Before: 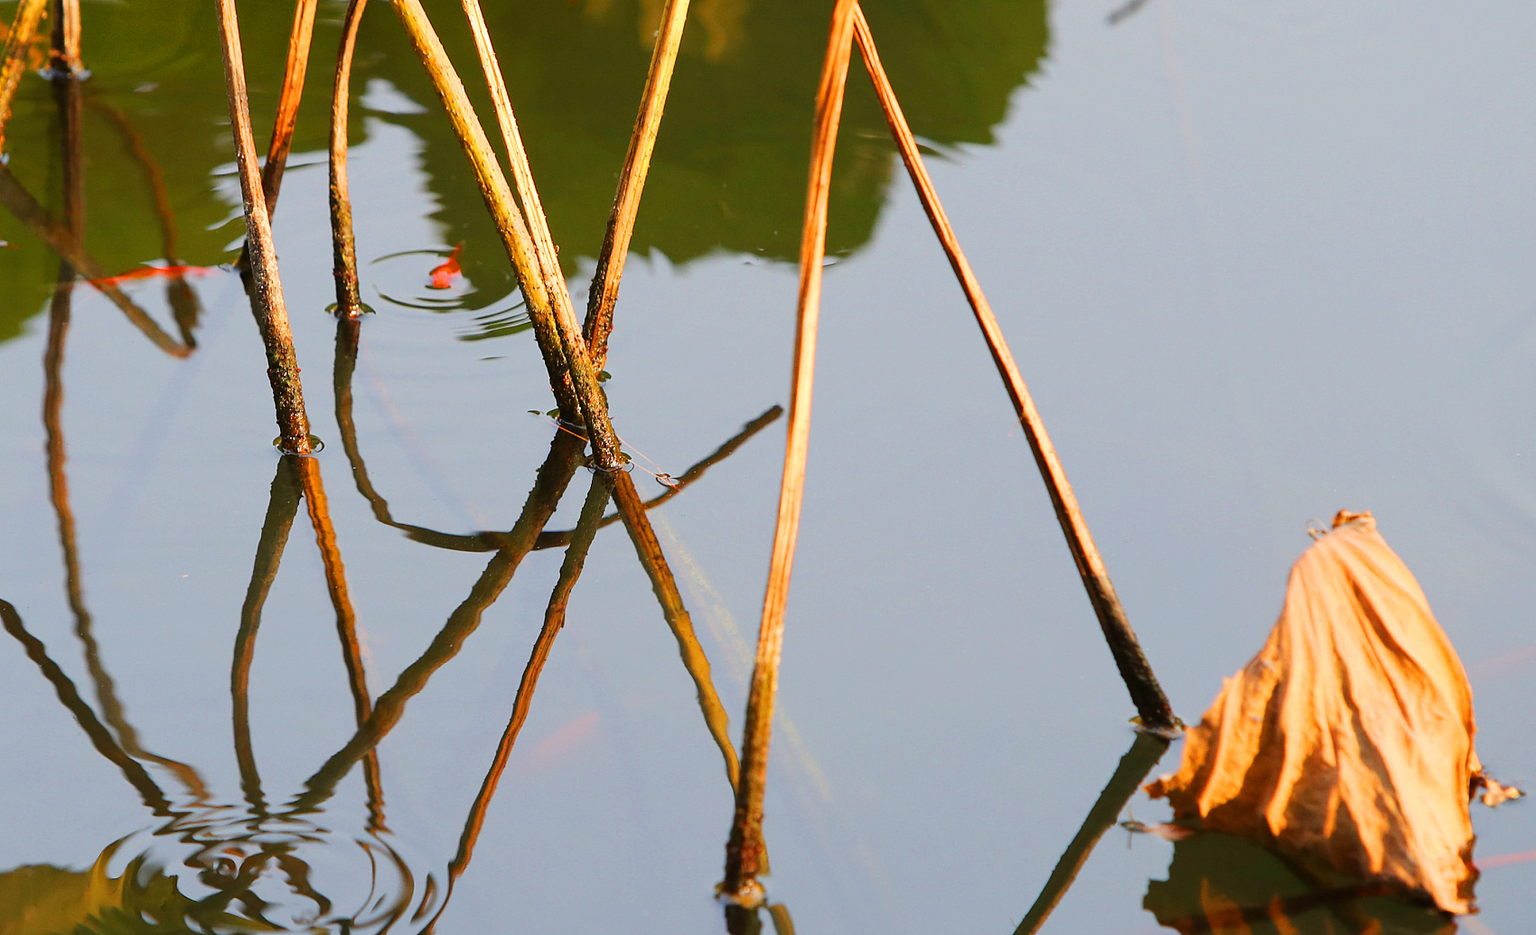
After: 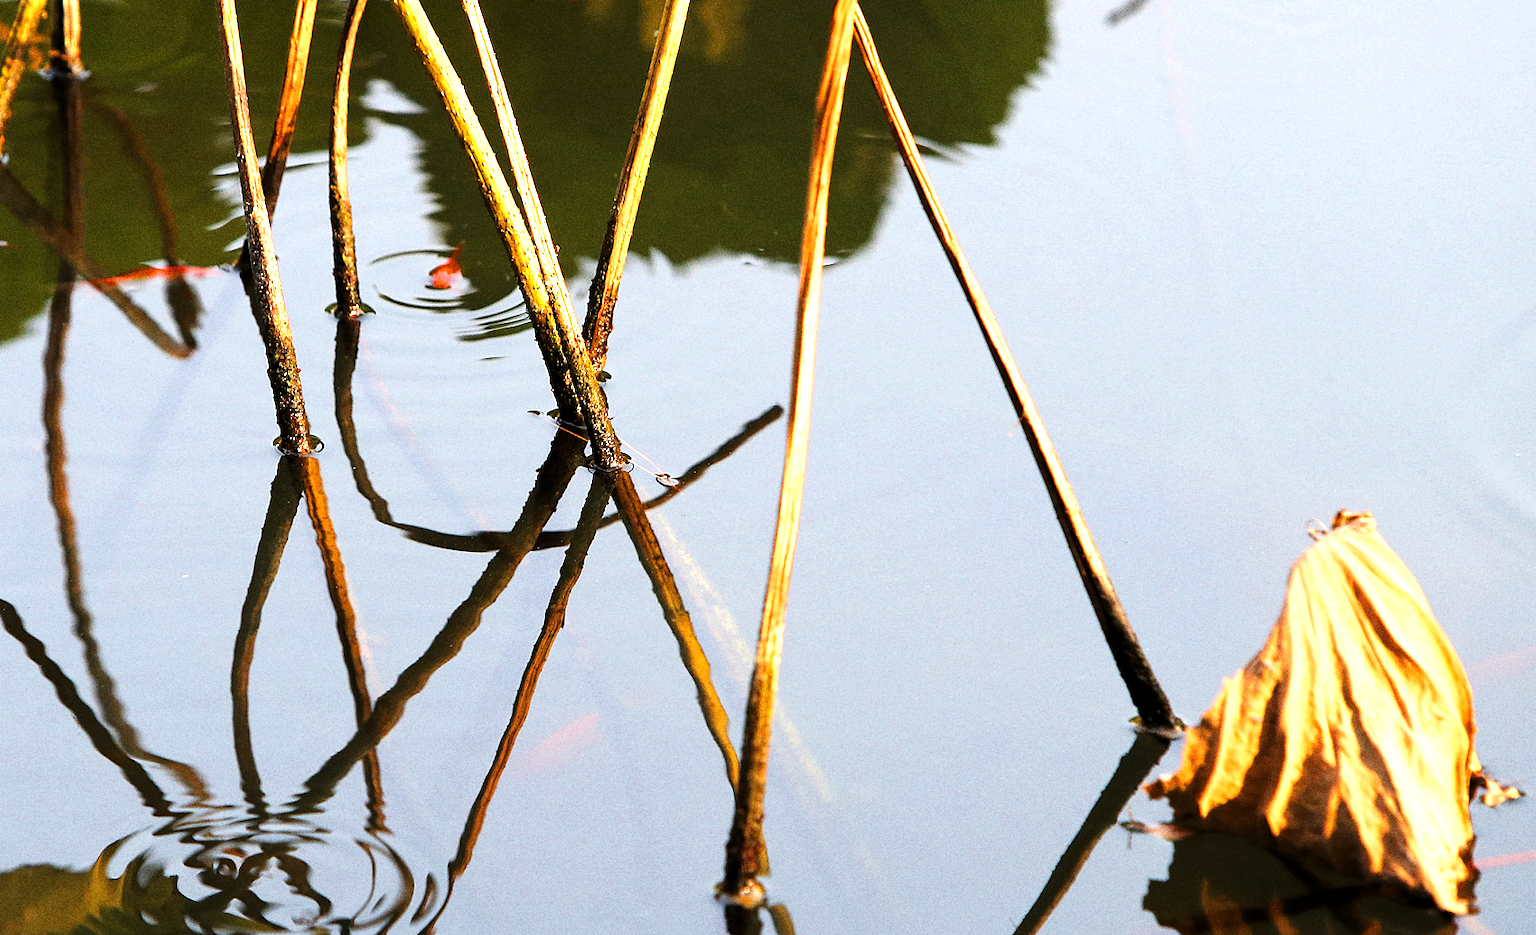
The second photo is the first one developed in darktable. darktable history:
levels: levels [0.044, 0.475, 0.791]
grain: coarseness 0.09 ISO, strength 40%
